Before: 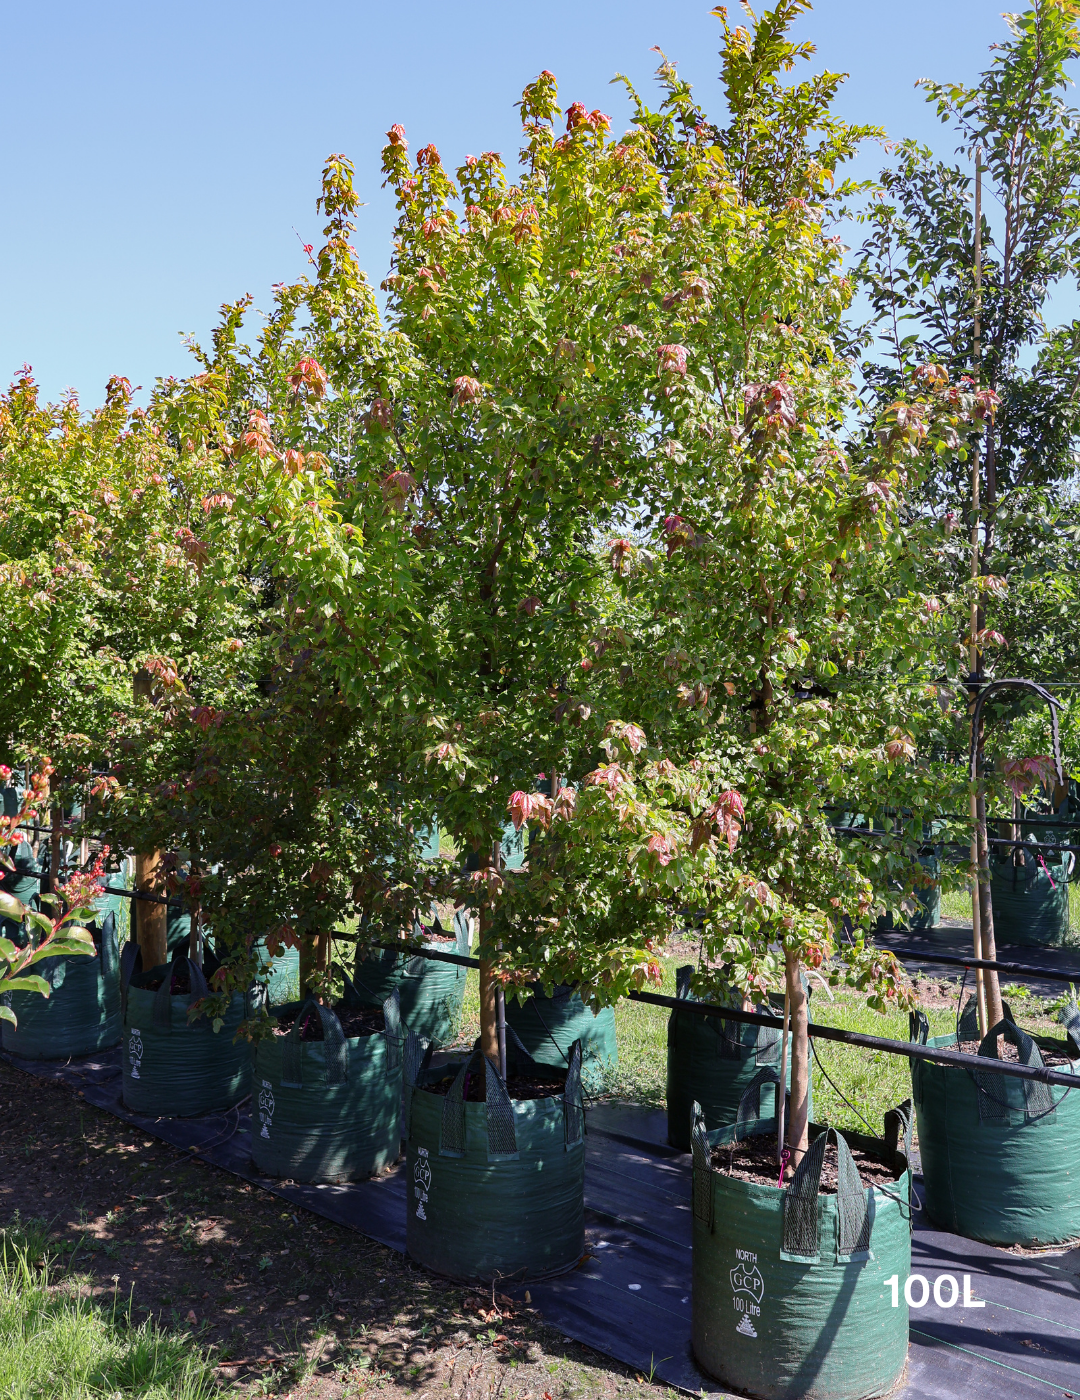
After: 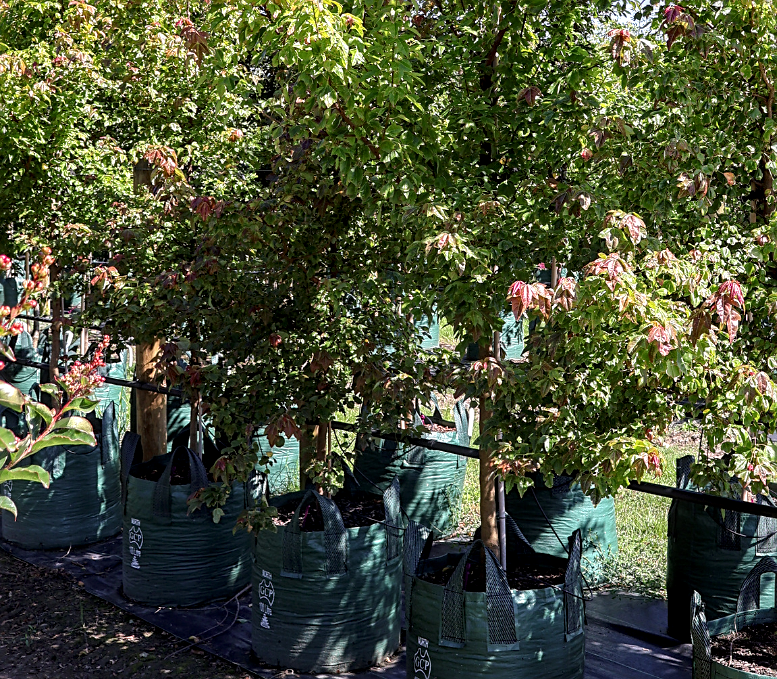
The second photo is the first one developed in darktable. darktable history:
sharpen: on, module defaults
local contrast: detail 154%
crop: top 36.498%, right 27.964%, bottom 14.995%
